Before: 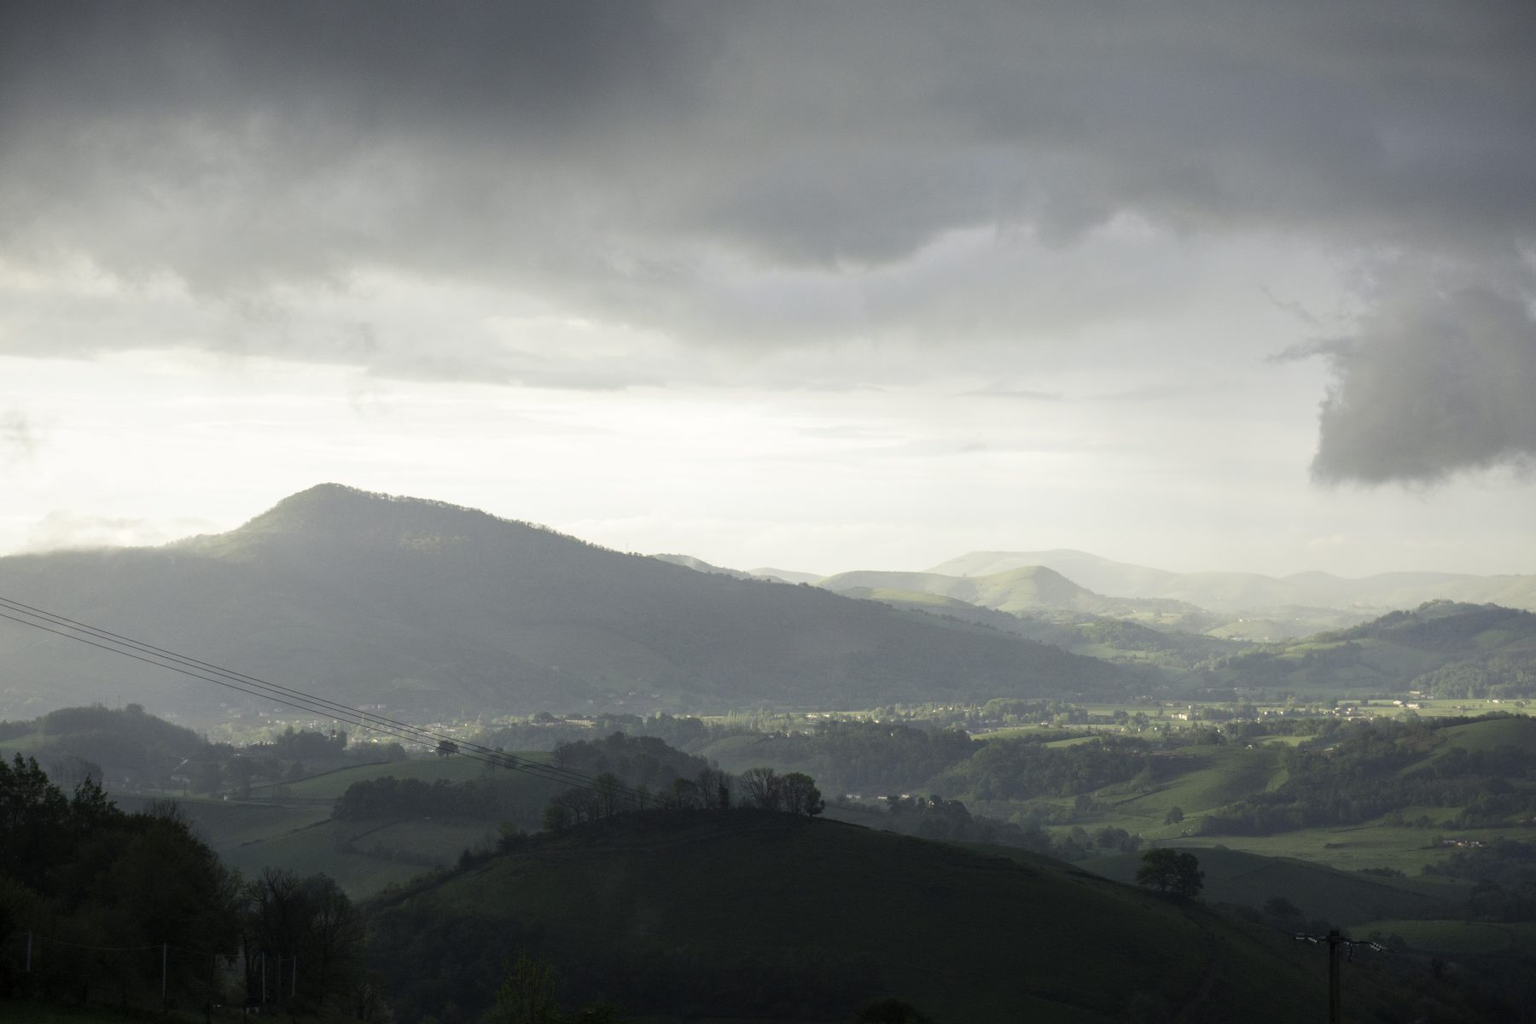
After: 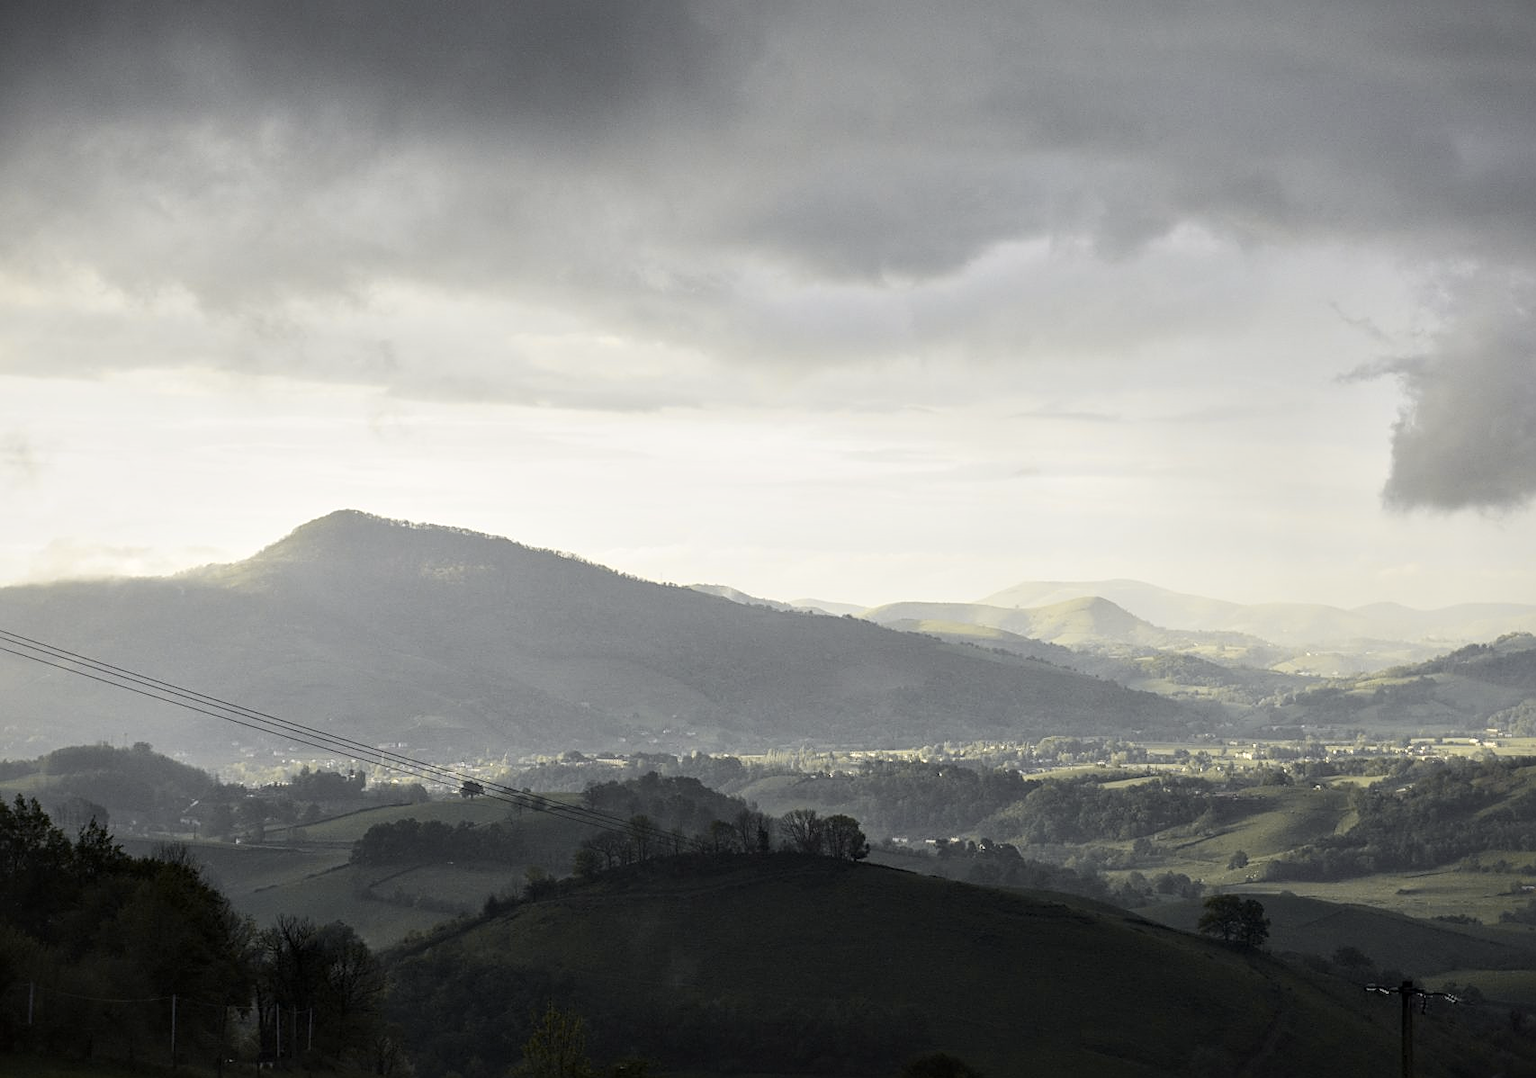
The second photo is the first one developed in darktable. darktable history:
crop and rotate: left 0%, right 5.163%
tone curve: curves: ch0 [(0, 0.013) (0.036, 0.045) (0.274, 0.286) (0.566, 0.623) (0.794, 0.827) (1, 0.953)]; ch1 [(0, 0) (0.389, 0.403) (0.462, 0.48) (0.499, 0.5) (0.524, 0.527) (0.57, 0.599) (0.626, 0.65) (0.761, 0.781) (1, 1)]; ch2 [(0, 0) (0.464, 0.478) (0.5, 0.501) (0.533, 0.542) (0.599, 0.613) (0.704, 0.731) (1, 1)], color space Lab, independent channels, preserve colors none
sharpen: on, module defaults
local contrast: mode bilateral grid, contrast 24, coarseness 59, detail 152%, midtone range 0.2
